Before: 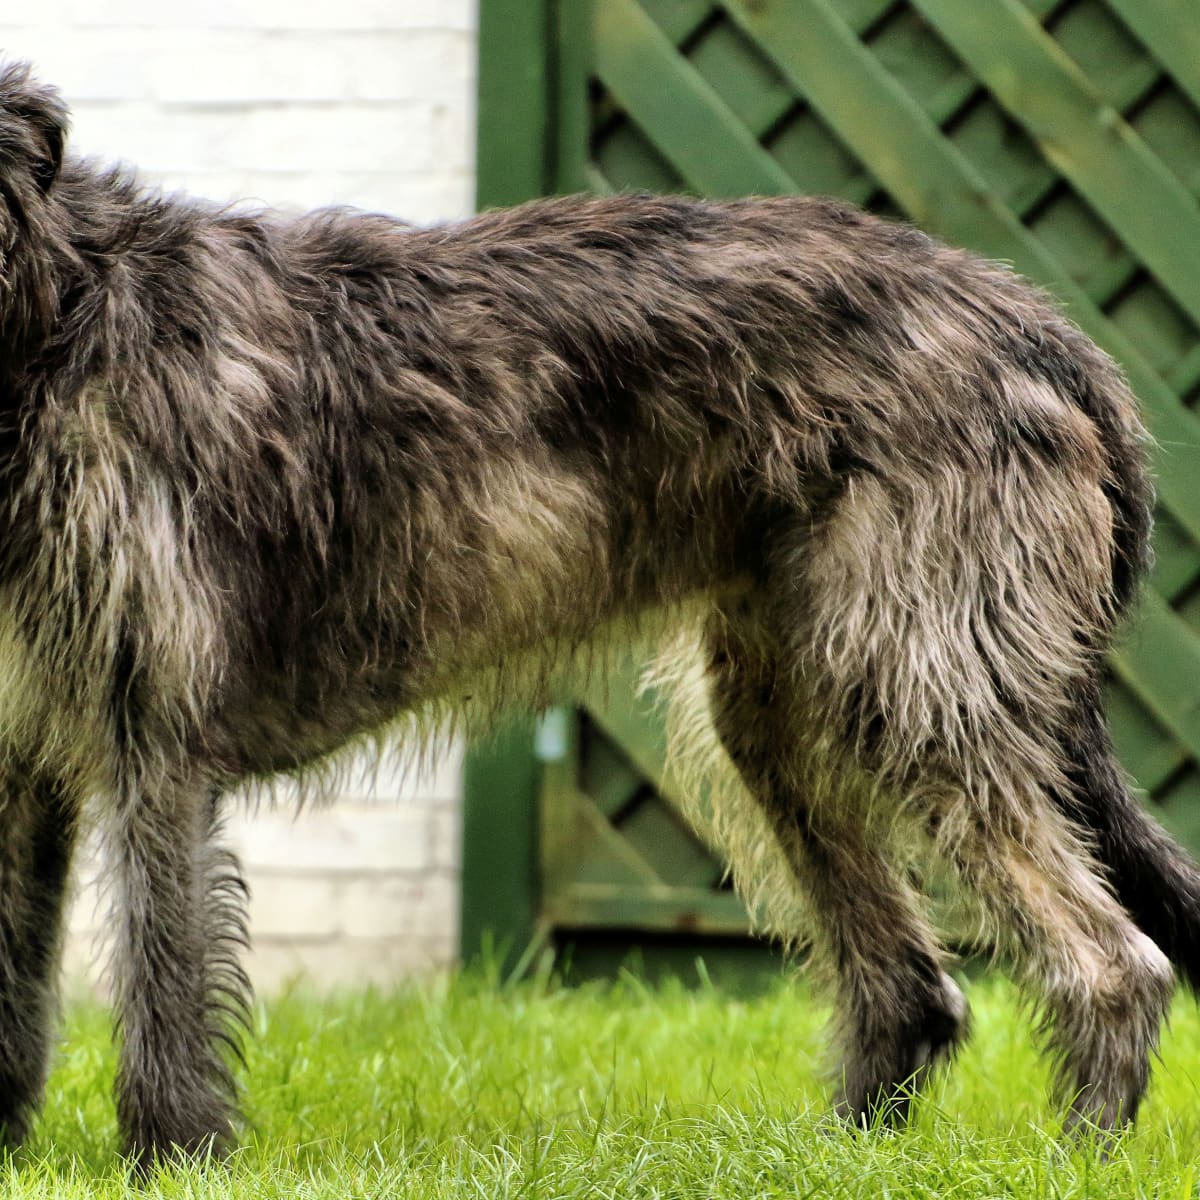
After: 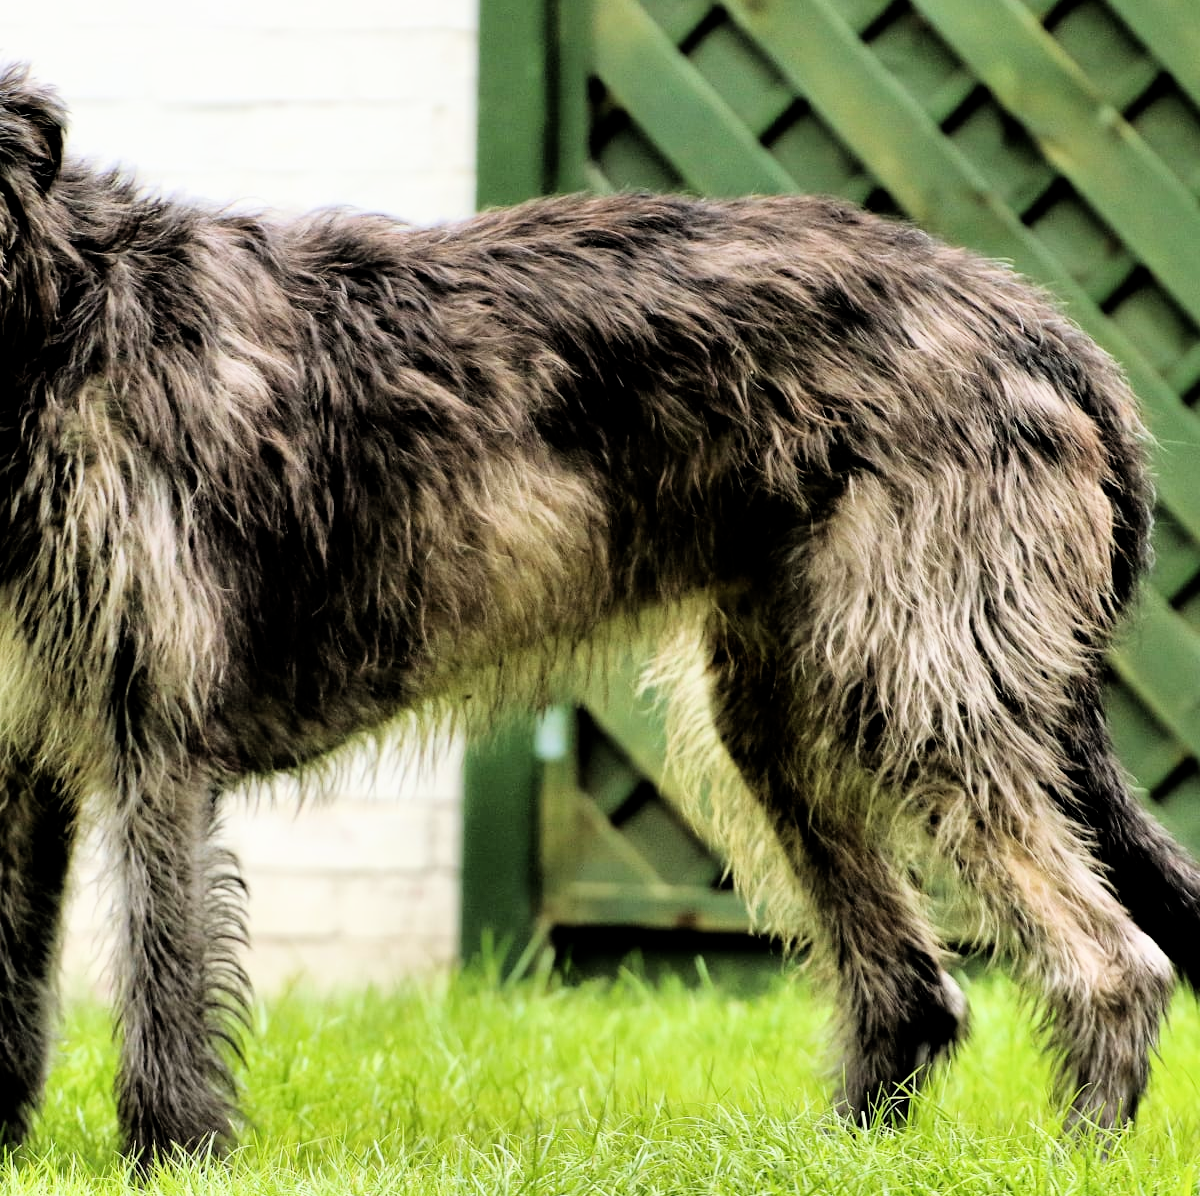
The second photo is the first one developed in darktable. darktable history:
crop: top 0.165%, bottom 0.103%
filmic rgb: middle gray luminance 9.09%, black relative exposure -10.63 EV, white relative exposure 3.43 EV, target black luminance 0%, hardness 5.98, latitude 59.51%, contrast 1.087, highlights saturation mix 5.11%, shadows ↔ highlights balance 29.37%
tone equalizer: -8 EV -0.764 EV, -7 EV -0.675 EV, -6 EV -0.605 EV, -5 EV -0.376 EV, -3 EV 0.376 EV, -2 EV 0.6 EV, -1 EV 0.682 EV, +0 EV 0.739 EV
